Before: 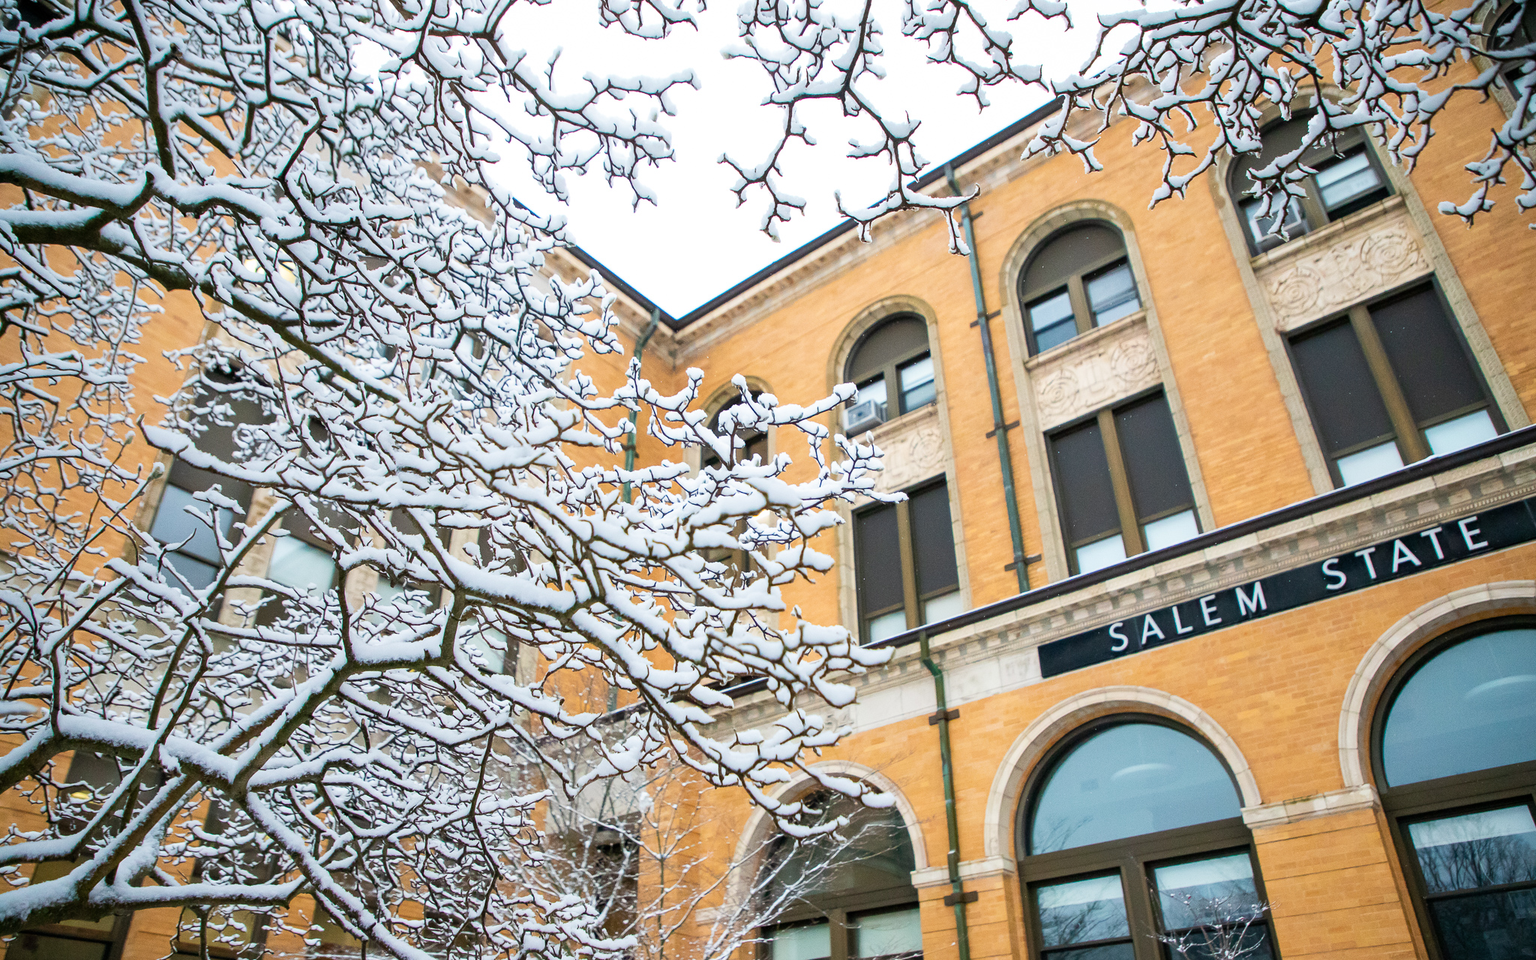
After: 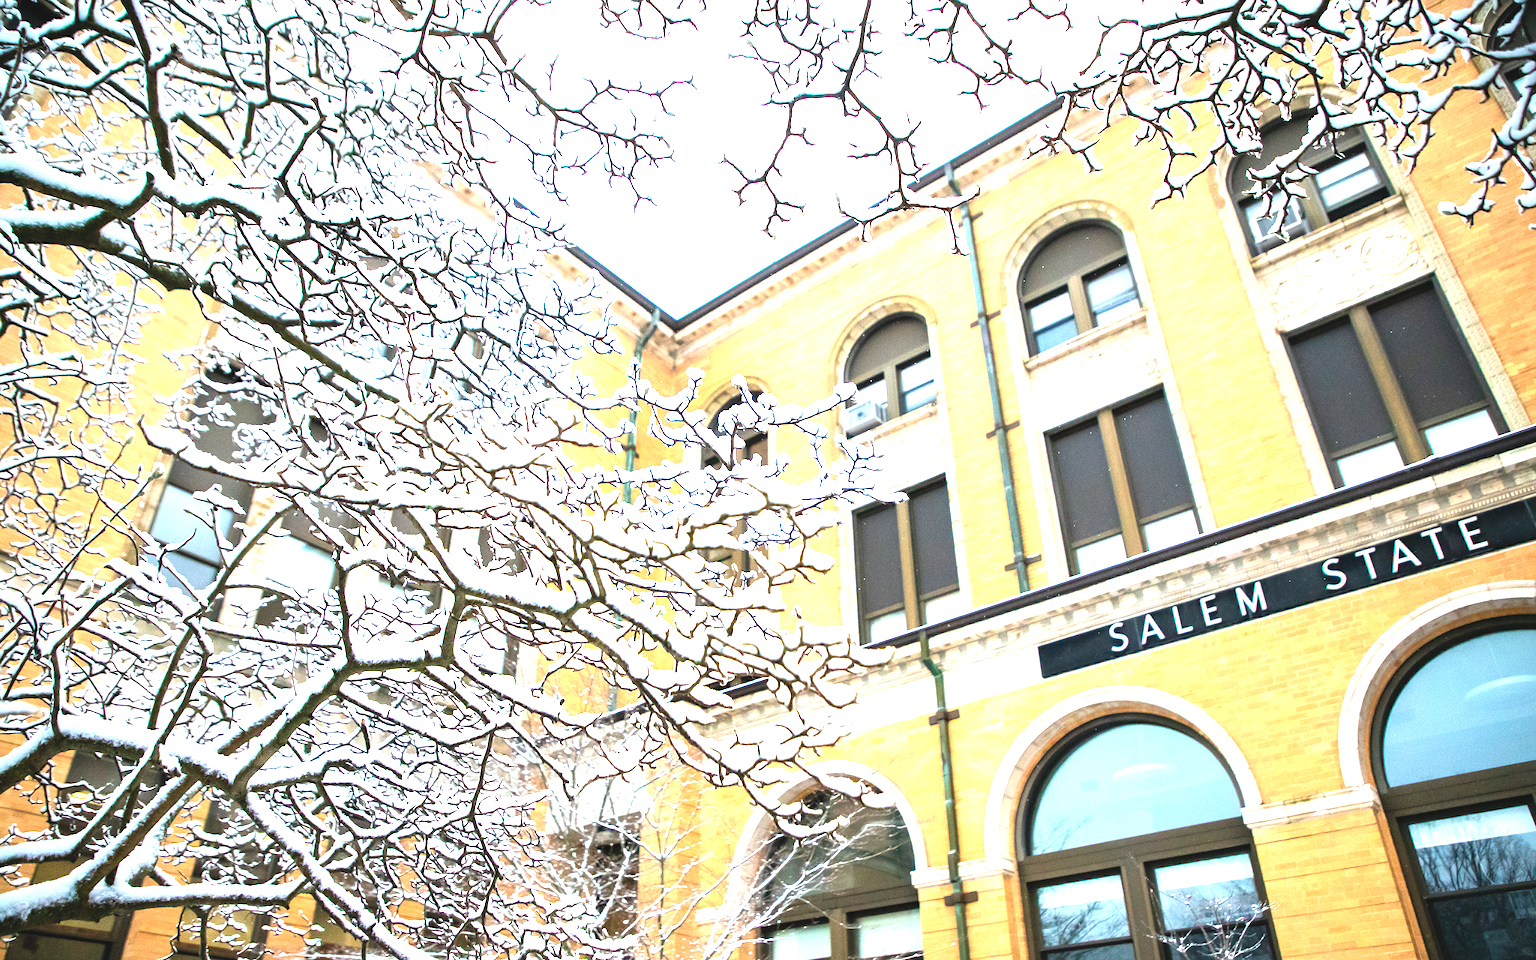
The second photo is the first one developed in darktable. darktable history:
exposure: black level correction -0.005, exposure 1 EV, compensate highlight preservation false
tone equalizer: -8 EV -0.417 EV, -7 EV -0.389 EV, -6 EV -0.333 EV, -5 EV -0.222 EV, -3 EV 0.222 EV, -2 EV 0.333 EV, -1 EV 0.389 EV, +0 EV 0.417 EV, edges refinement/feathering 500, mask exposure compensation -1.57 EV, preserve details no
